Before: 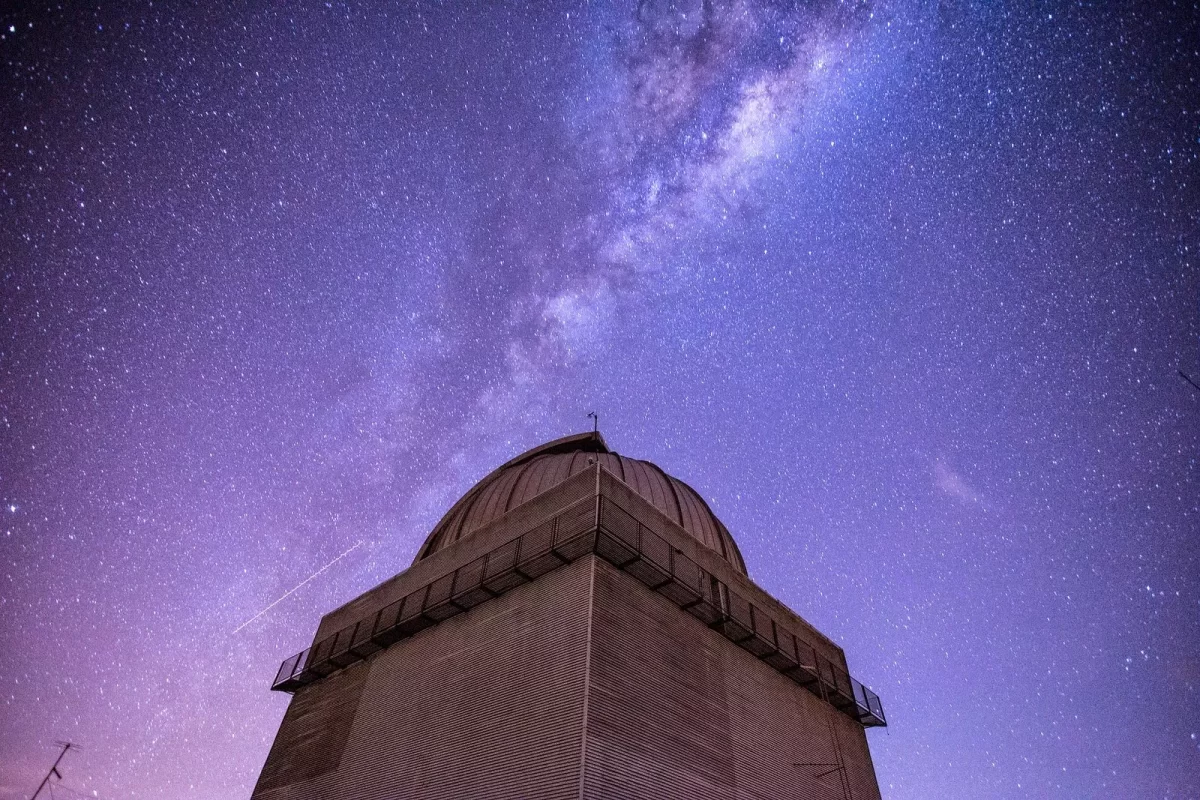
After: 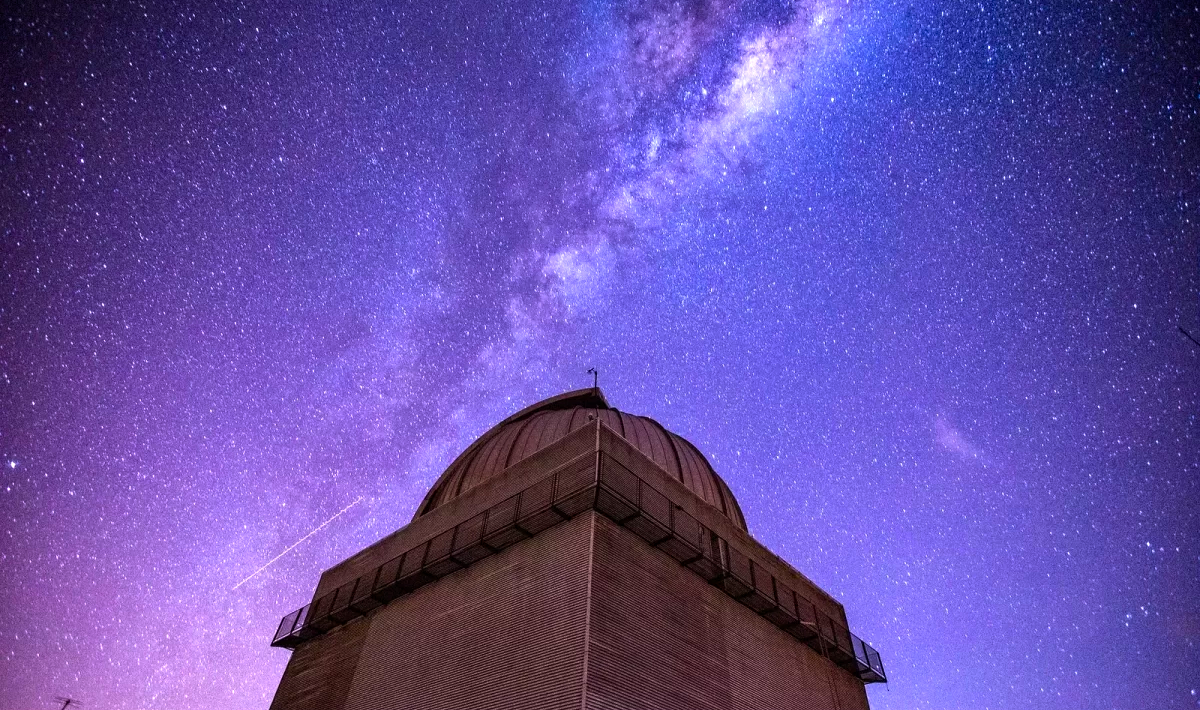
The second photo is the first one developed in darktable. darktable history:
color balance rgb: linear chroma grading › global chroma 9%, perceptual saturation grading › global saturation 36%, perceptual brilliance grading › global brilliance 15%, perceptual brilliance grading › shadows -35%, global vibrance 15%
crop and rotate: top 5.609%, bottom 5.609%
